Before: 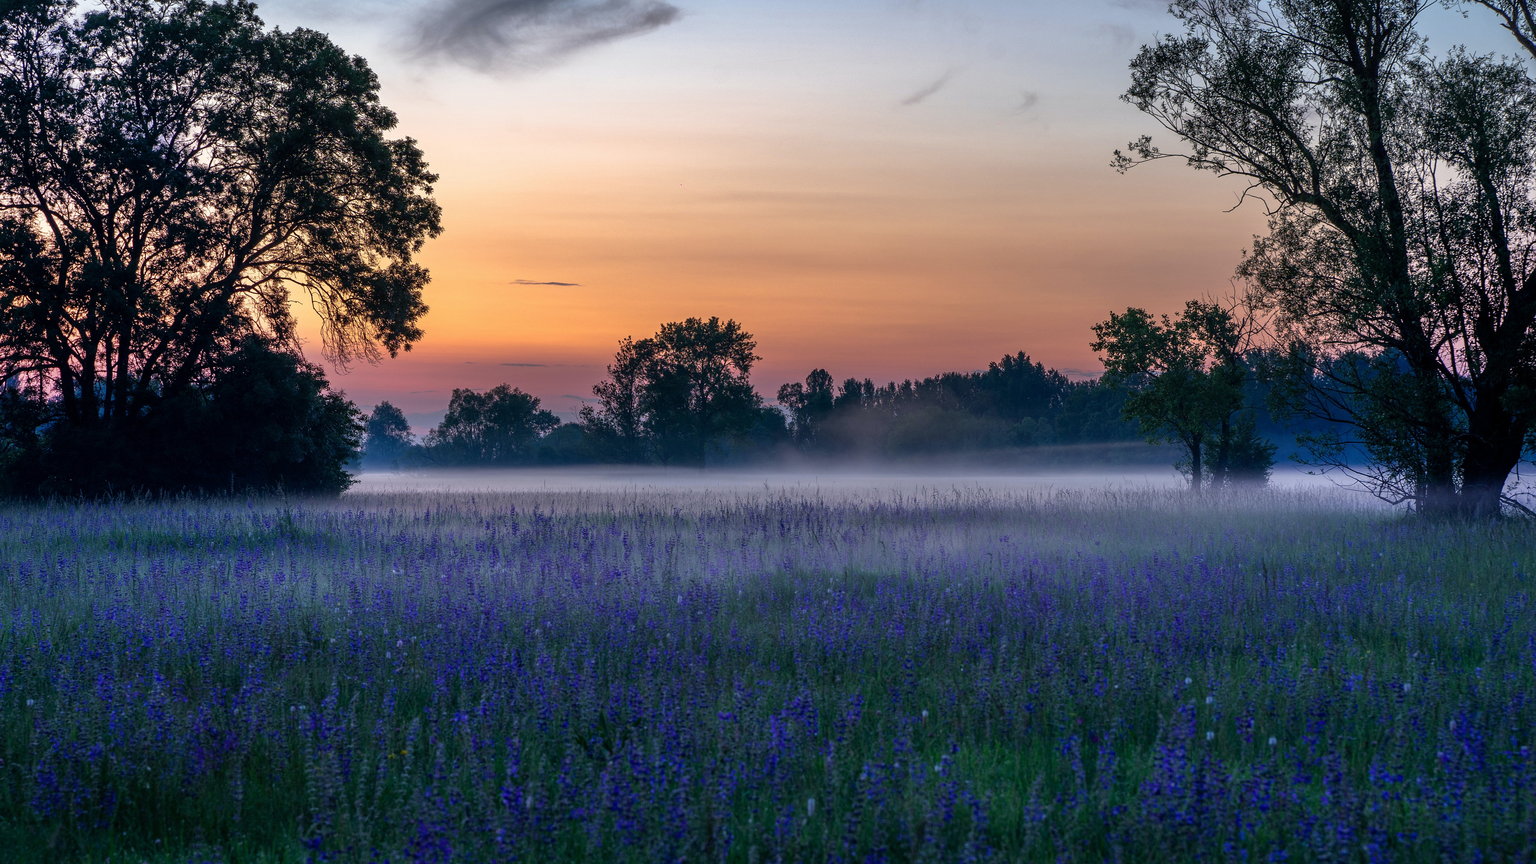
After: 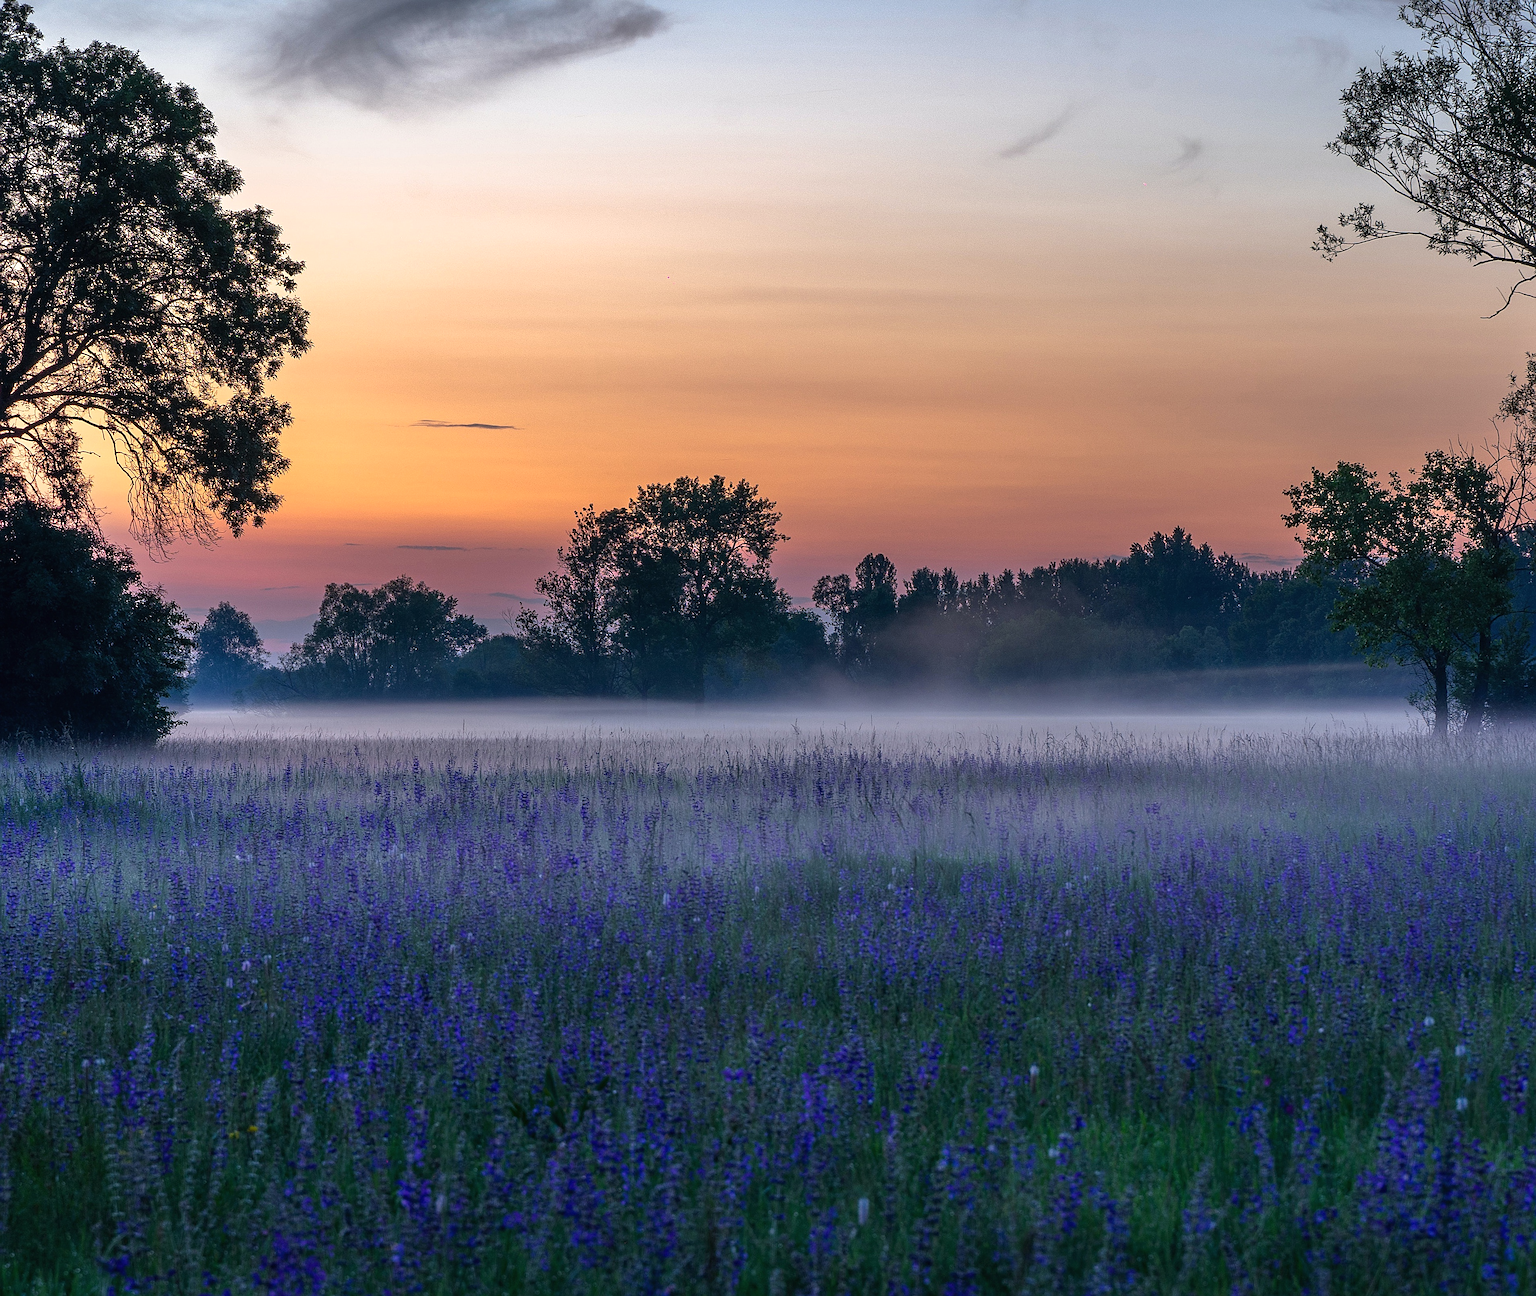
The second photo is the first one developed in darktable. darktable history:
sharpen: on, module defaults
crop and rotate: left 15.36%, right 17.965%
exposure: black level correction -0.001, exposure 0.079 EV, compensate exposure bias true, compensate highlight preservation false
